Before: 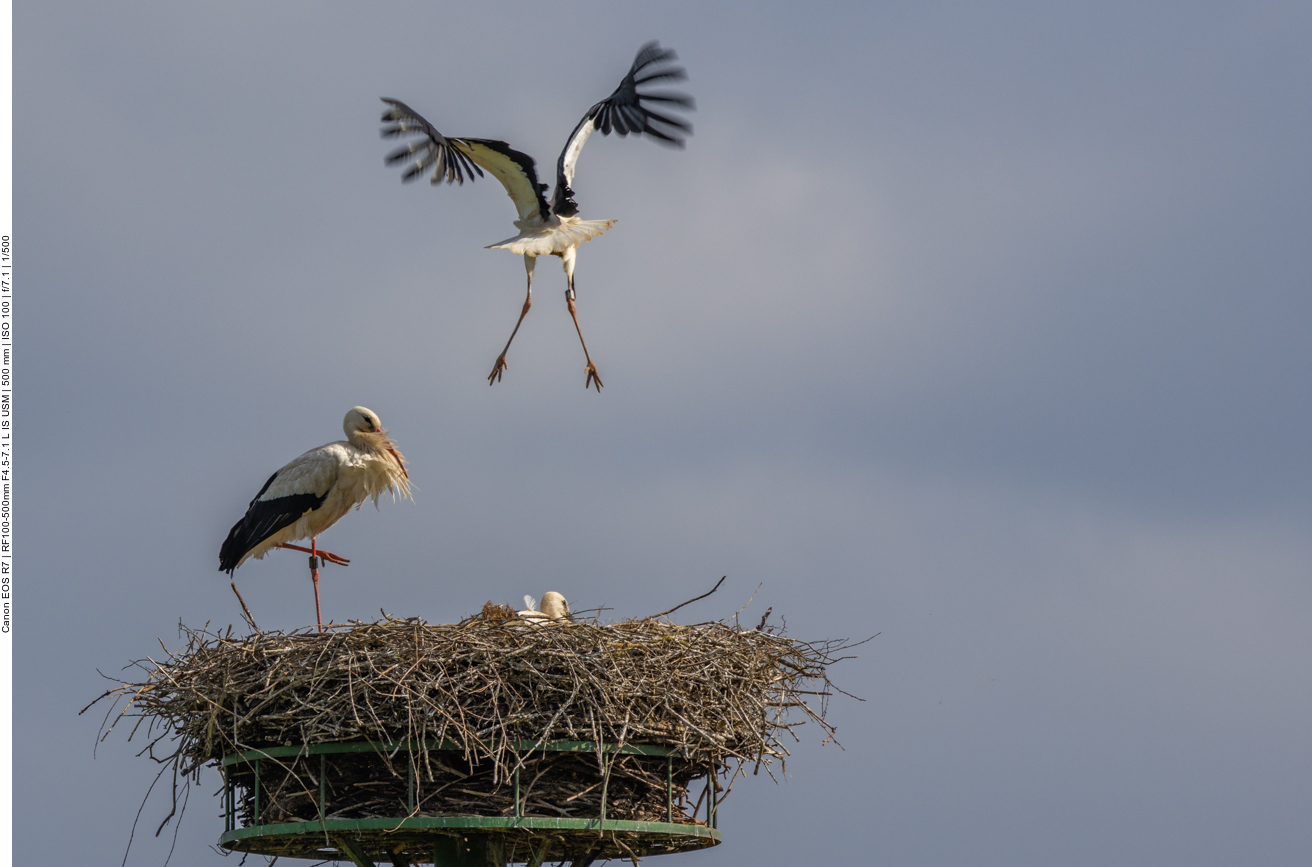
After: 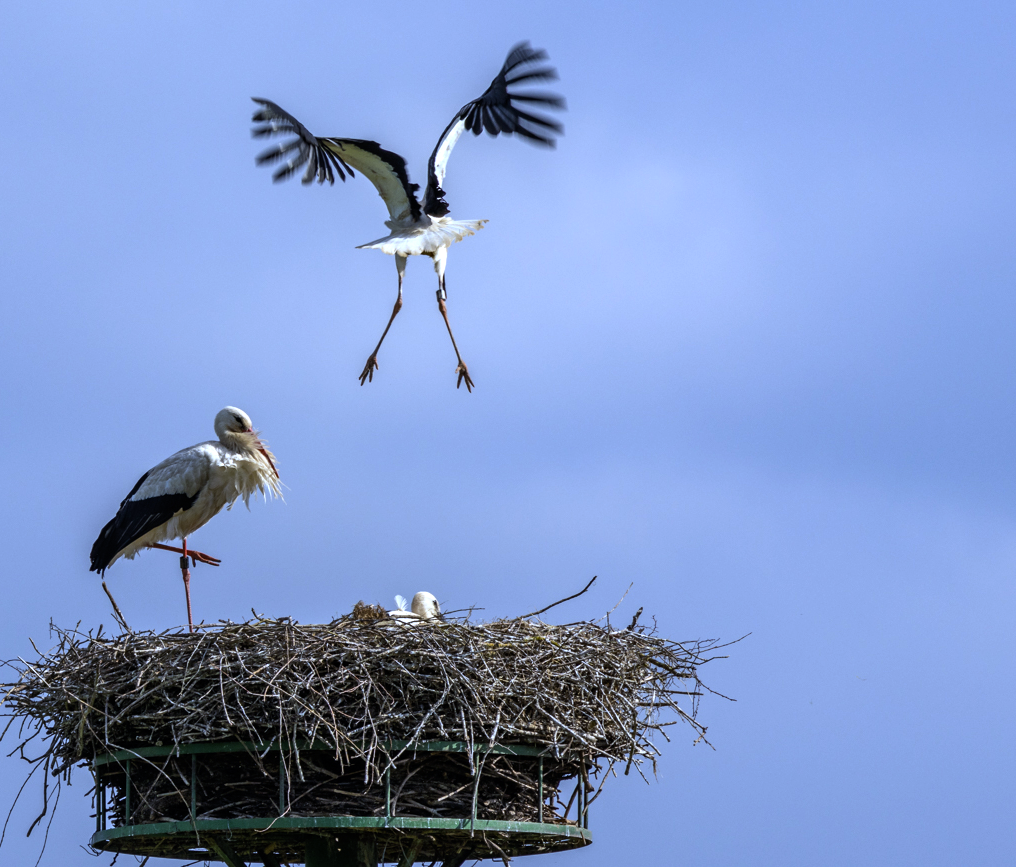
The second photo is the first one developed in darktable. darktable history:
tone equalizer: -8 EV -0.75 EV, -7 EV -0.7 EV, -6 EV -0.6 EV, -5 EV -0.4 EV, -3 EV 0.4 EV, -2 EV 0.6 EV, -1 EV 0.7 EV, +0 EV 0.75 EV, edges refinement/feathering 500, mask exposure compensation -1.57 EV, preserve details no
crop: left 9.88%, right 12.664%
white balance: red 0.871, blue 1.249
exposure: black level correction 0.001, compensate highlight preservation false
